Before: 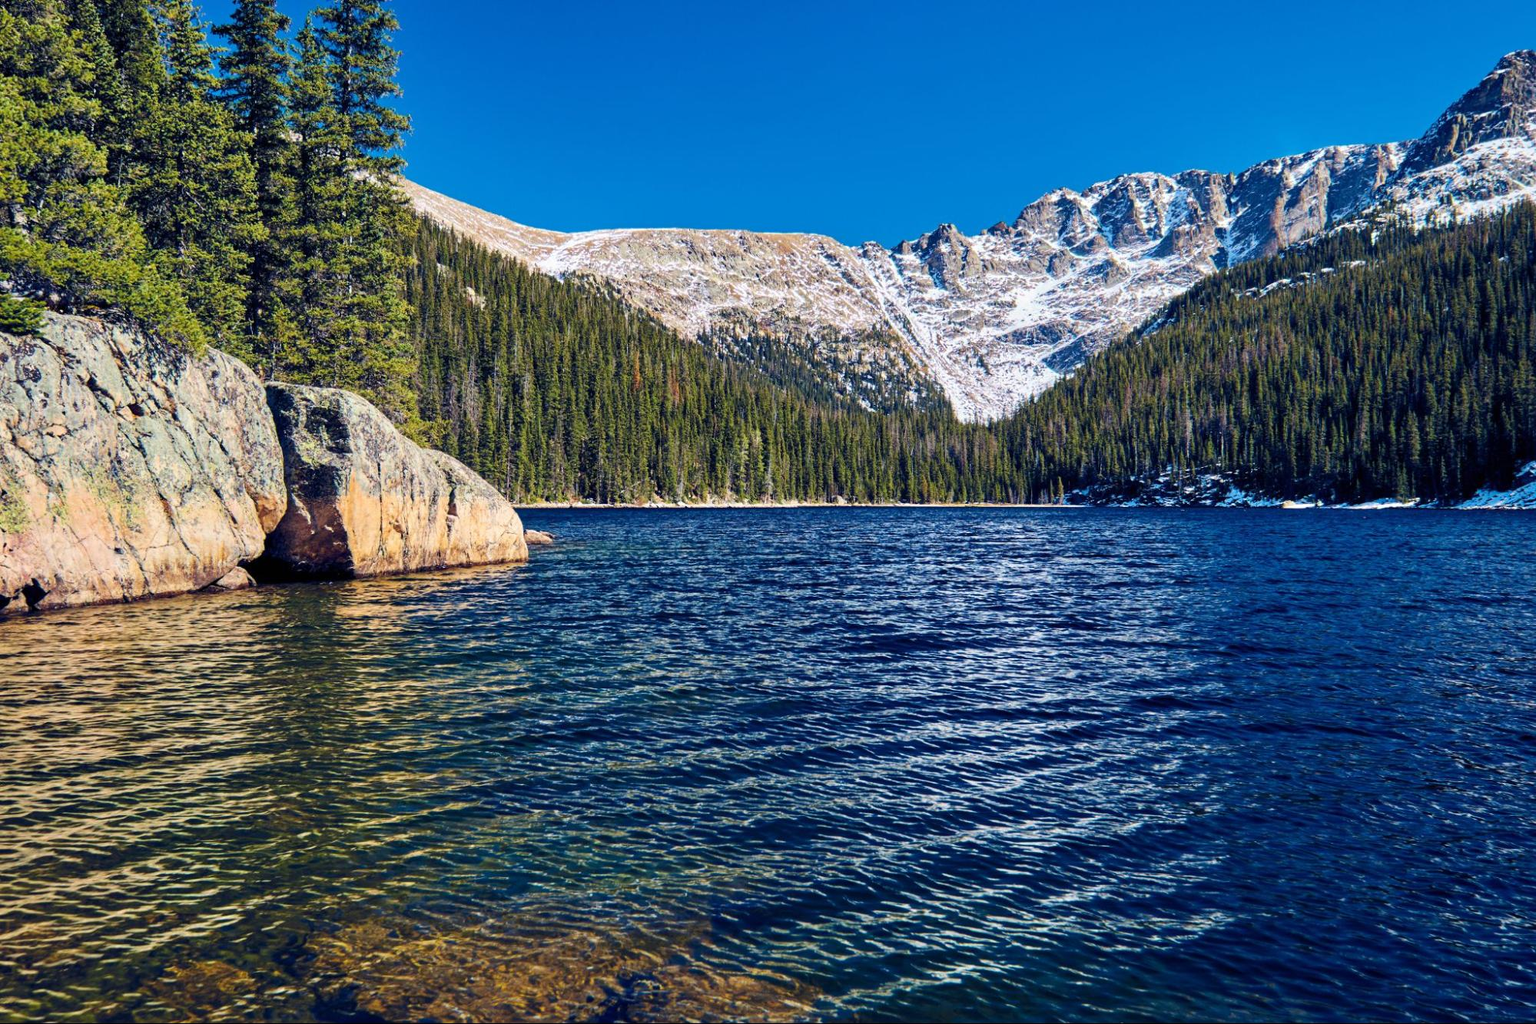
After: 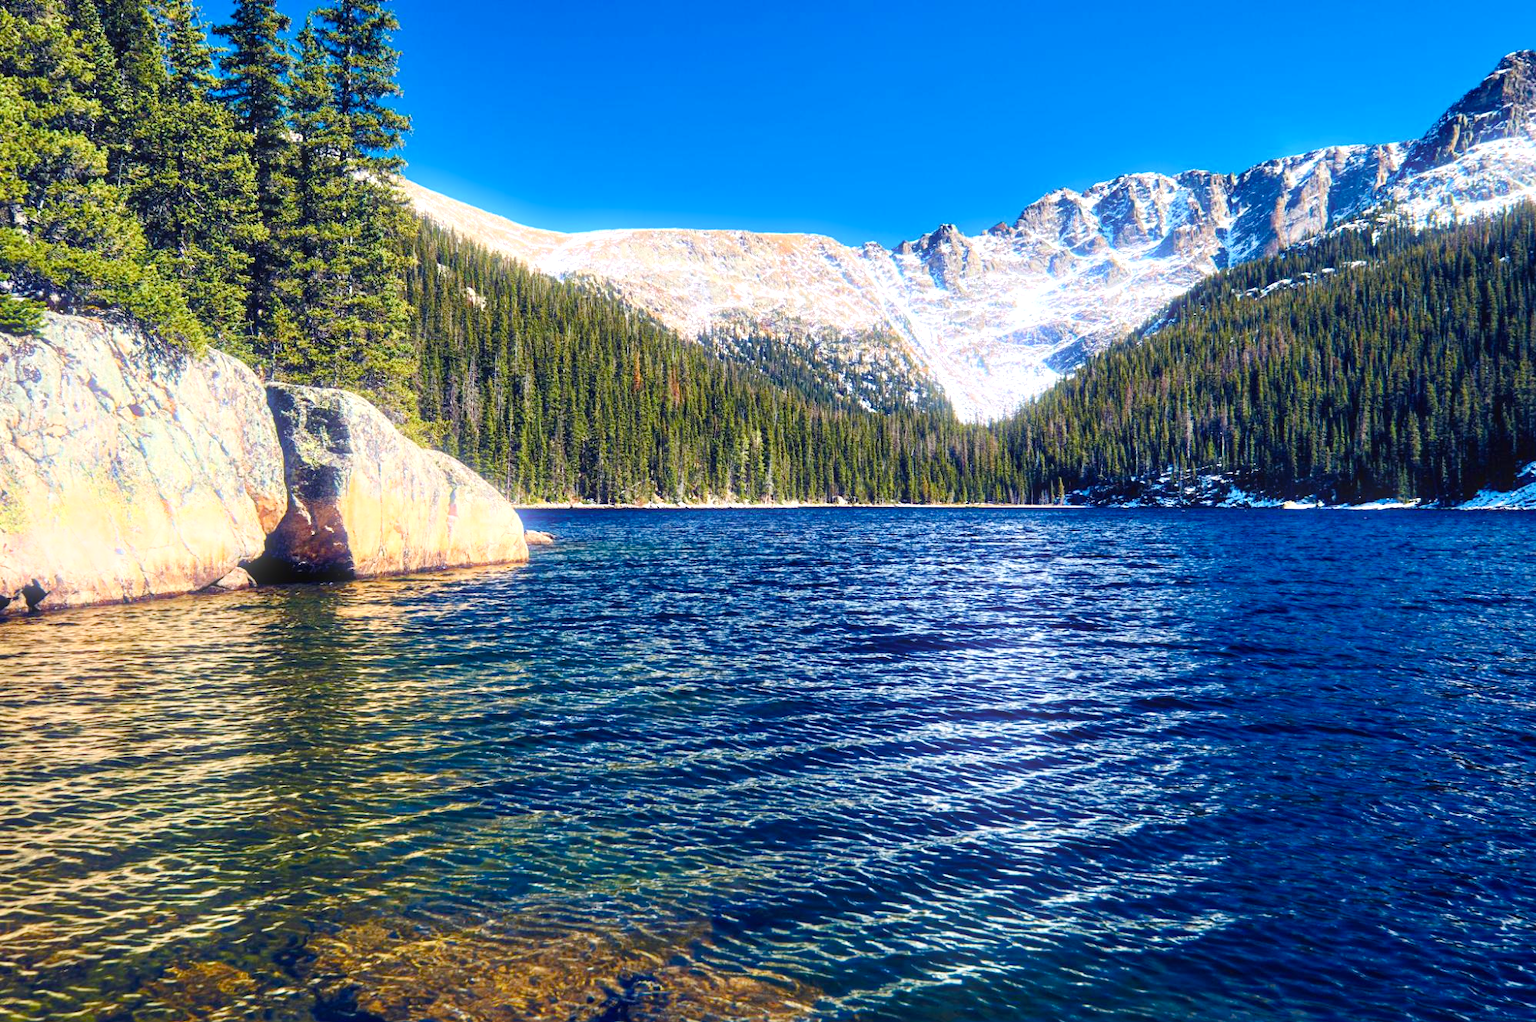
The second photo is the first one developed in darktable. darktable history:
crop: top 0.05%, bottom 0.098%
exposure: black level correction -0.002, exposure 0.54 EV, compensate highlight preservation false
rotate and perspective: automatic cropping original format, crop left 0, crop top 0
color balance rgb: perceptual saturation grading › global saturation 20%, perceptual saturation grading › highlights -25%, perceptual saturation grading › shadows 25%
bloom: size 5%, threshold 95%, strength 15%
